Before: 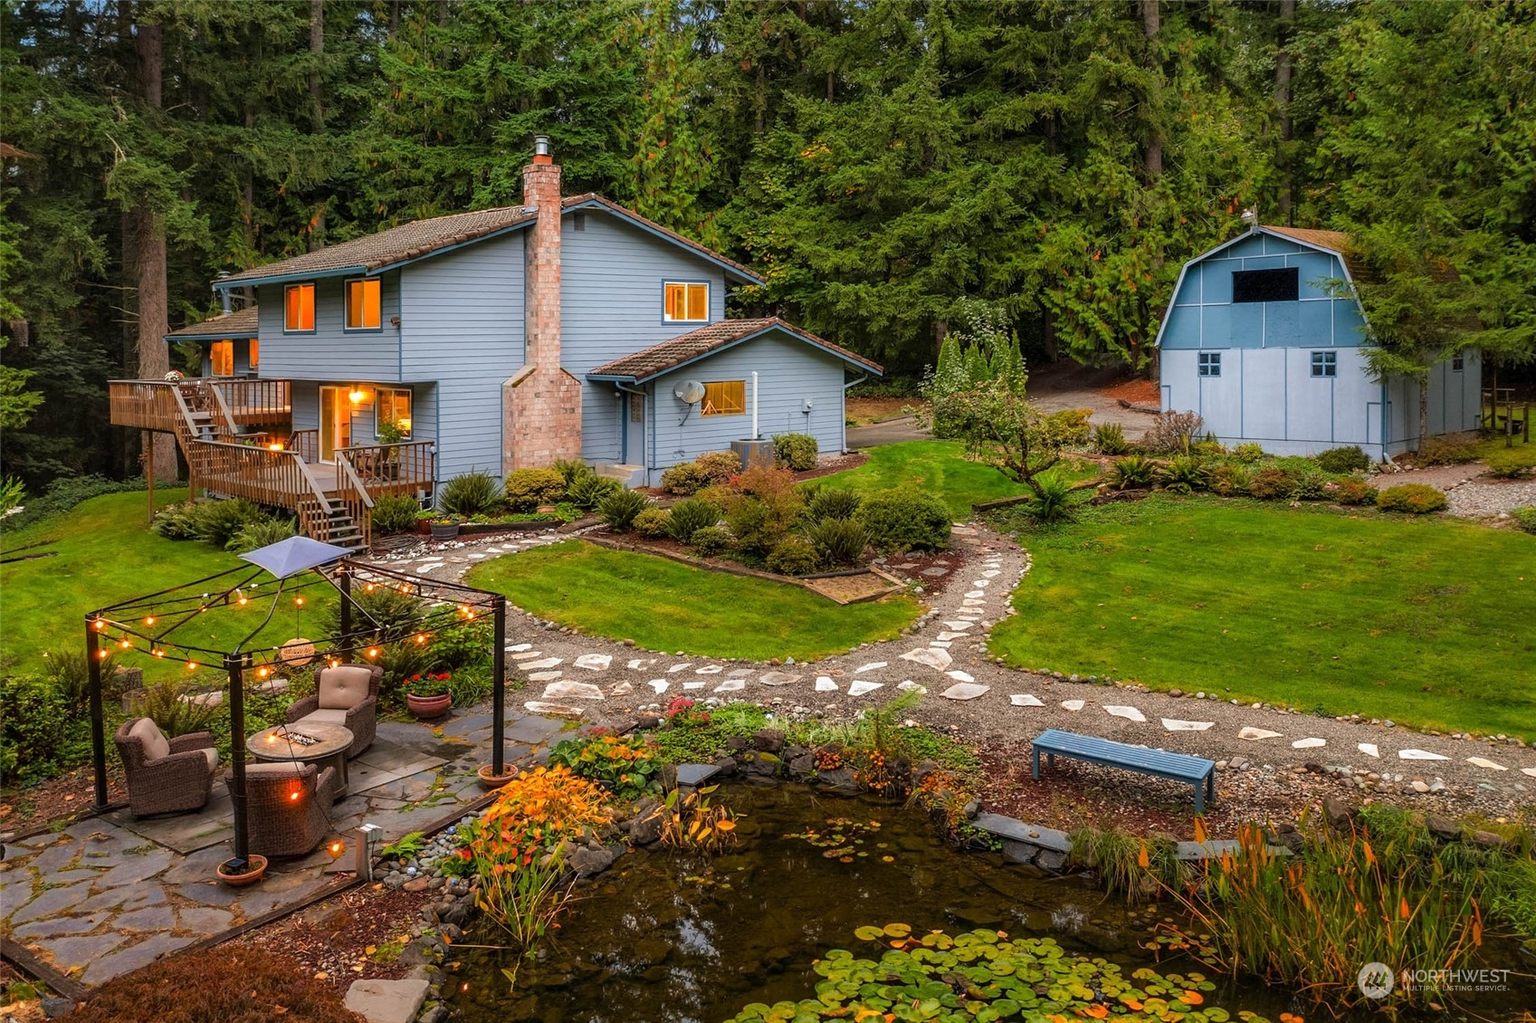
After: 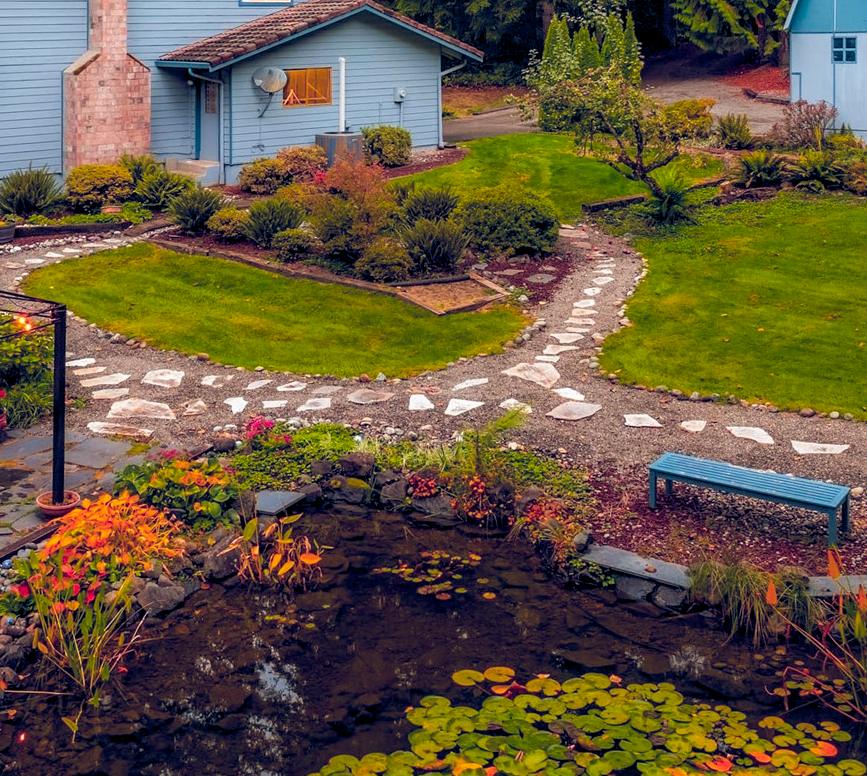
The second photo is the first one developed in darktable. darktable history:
color balance rgb: global offset › luminance -0.304%, global offset › chroma 0.303%, global offset › hue 259.07°, perceptual saturation grading › global saturation 30.97%, hue shift -9.05°
crop and rotate: left 29.011%, top 31.276%, right 19.861%
